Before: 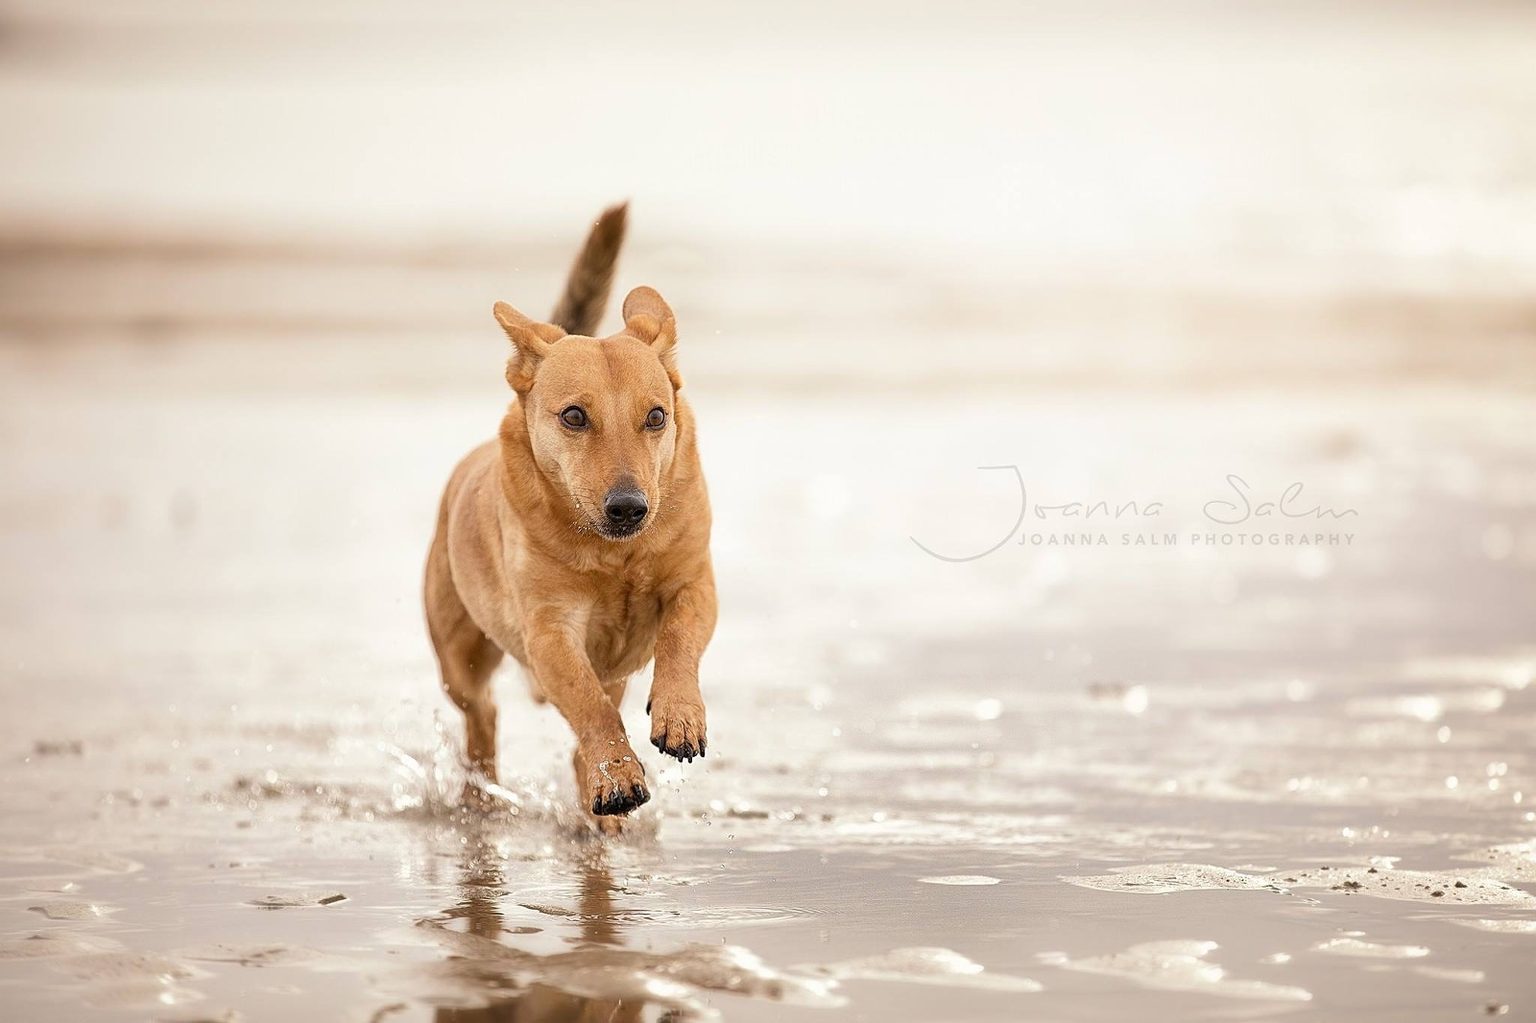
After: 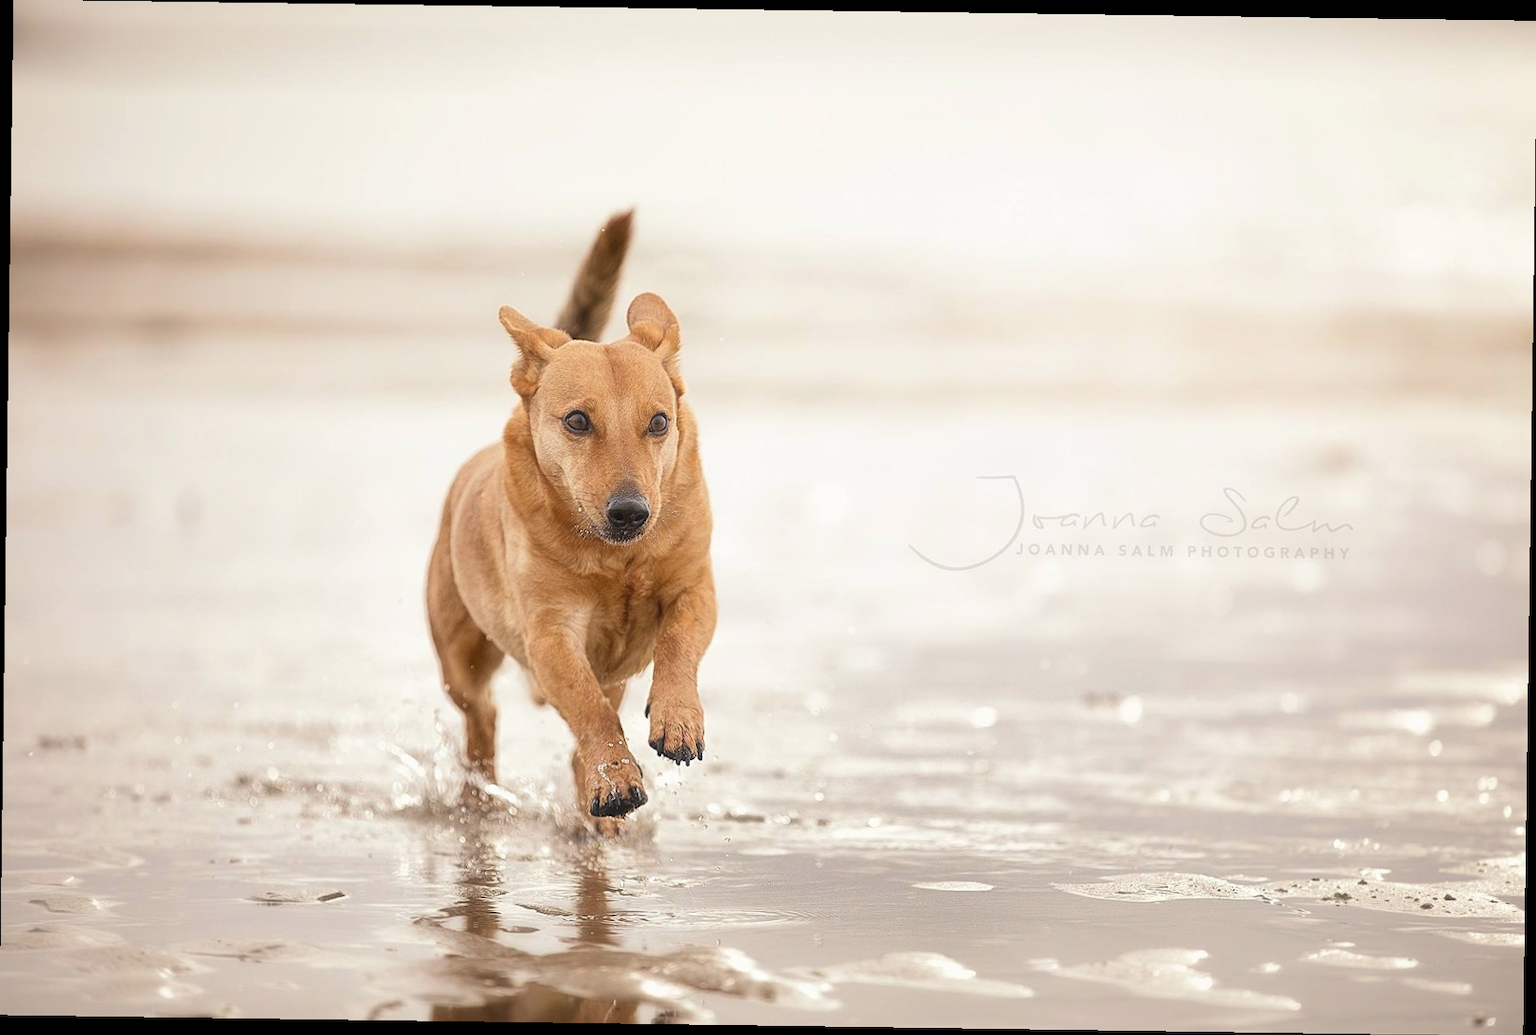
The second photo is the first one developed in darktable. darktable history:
rotate and perspective: rotation 0.8°, automatic cropping off
haze removal: strength -0.1, adaptive false
